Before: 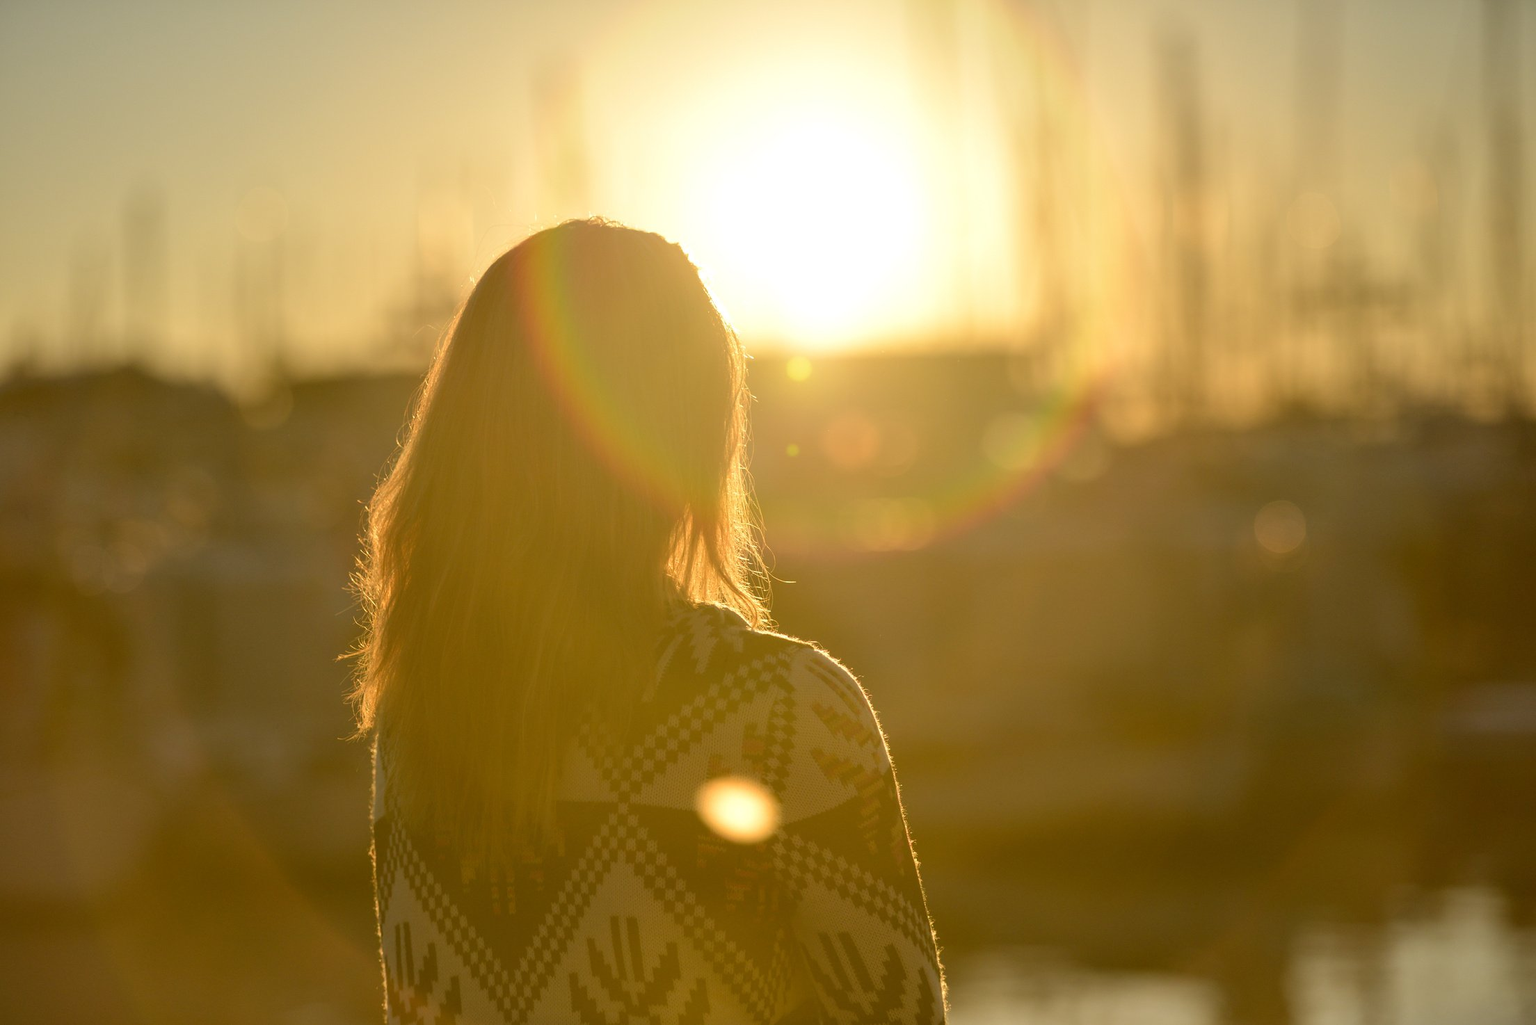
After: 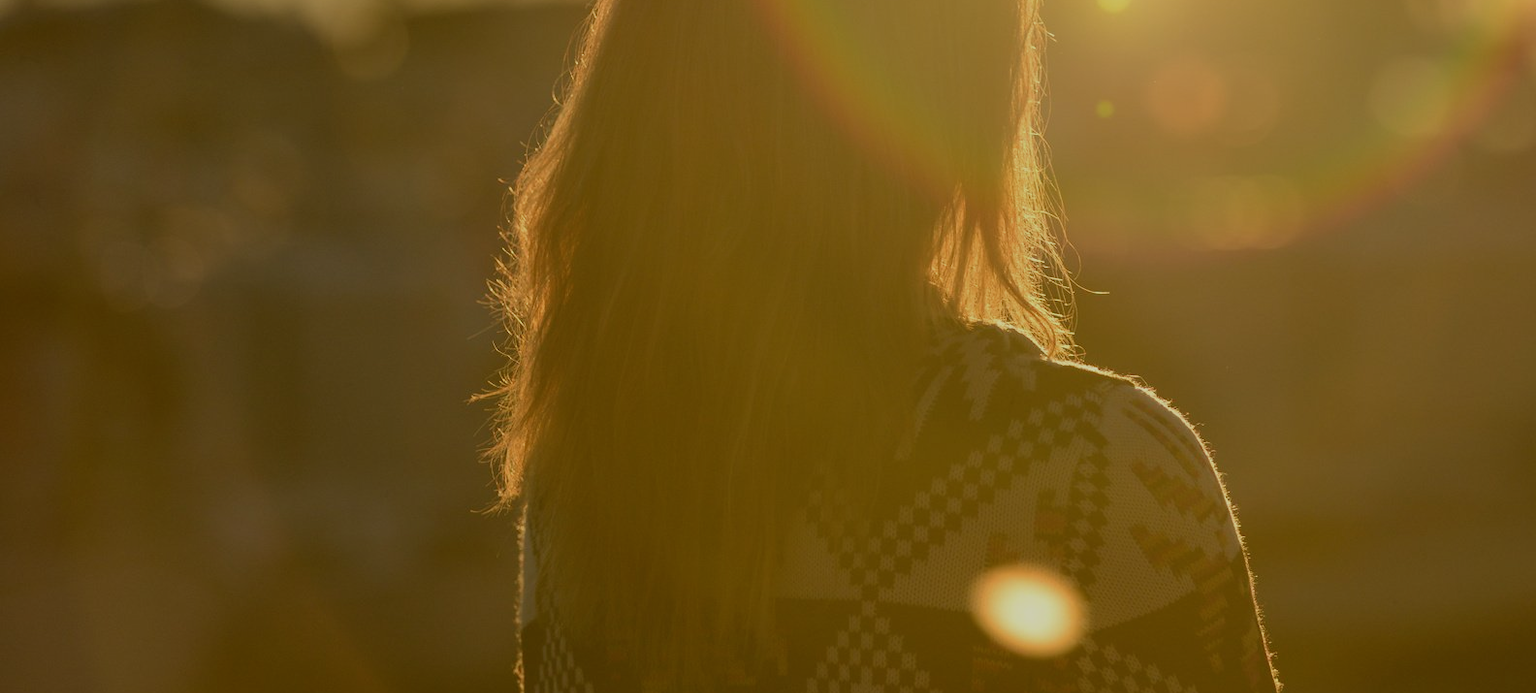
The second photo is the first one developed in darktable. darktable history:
crop: top 36.3%, right 28.249%, bottom 15.152%
exposure: black level correction 0, exposure -0.7 EV, compensate exposure bias true, compensate highlight preservation false
